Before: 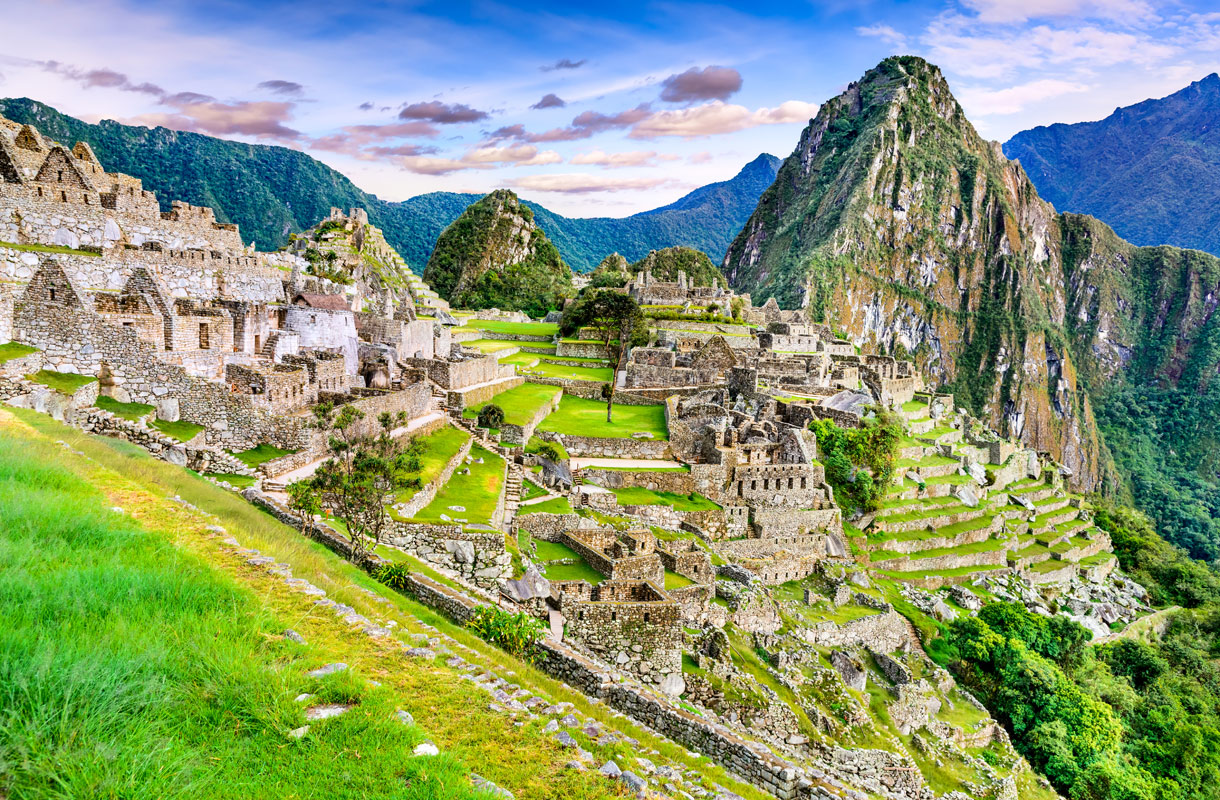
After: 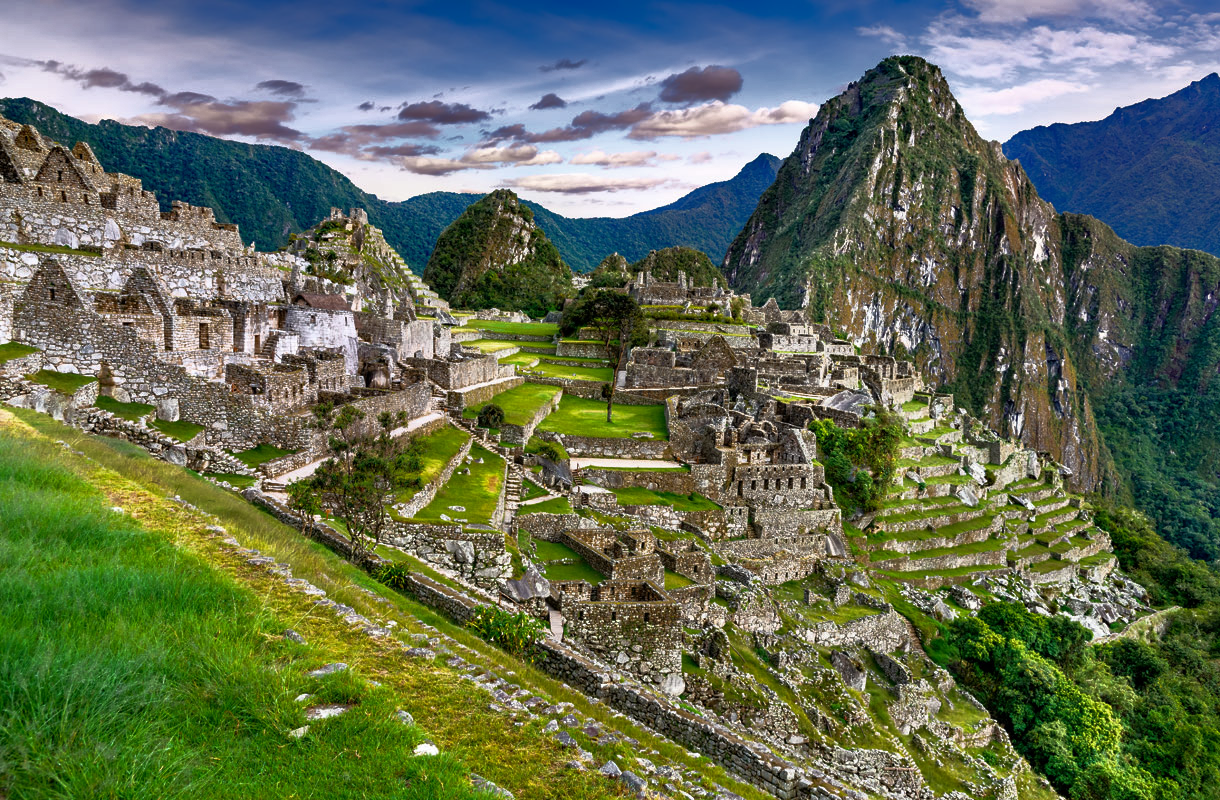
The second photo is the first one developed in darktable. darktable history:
base curve: curves: ch0 [(0, 0) (0.564, 0.291) (0.802, 0.731) (1, 1)]
